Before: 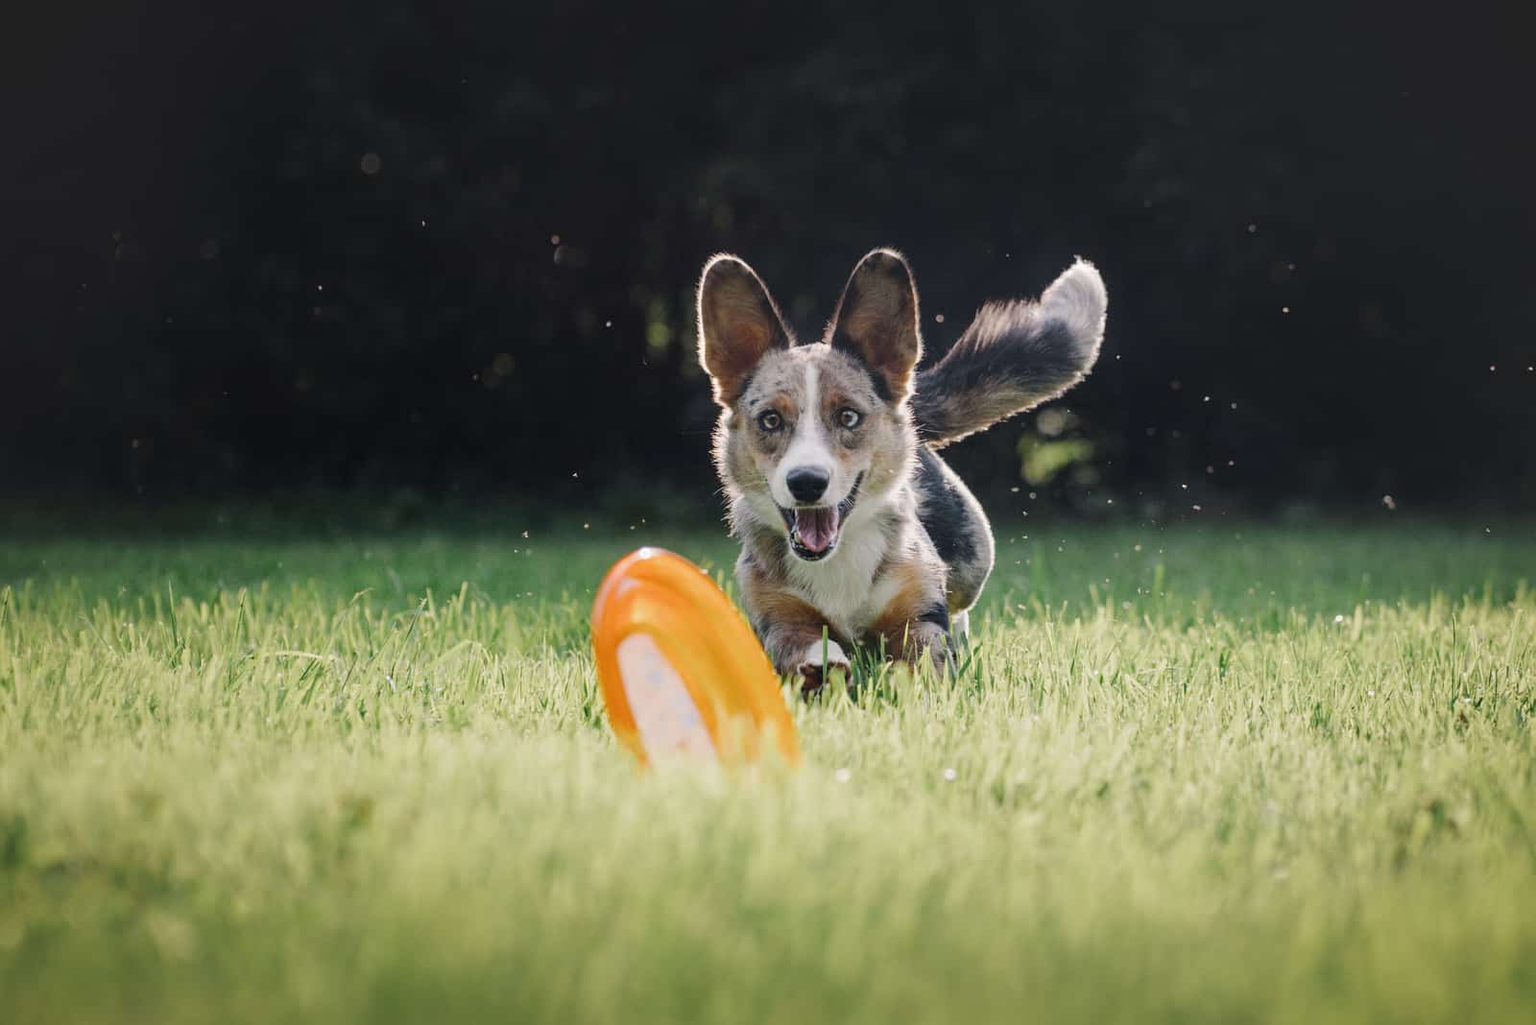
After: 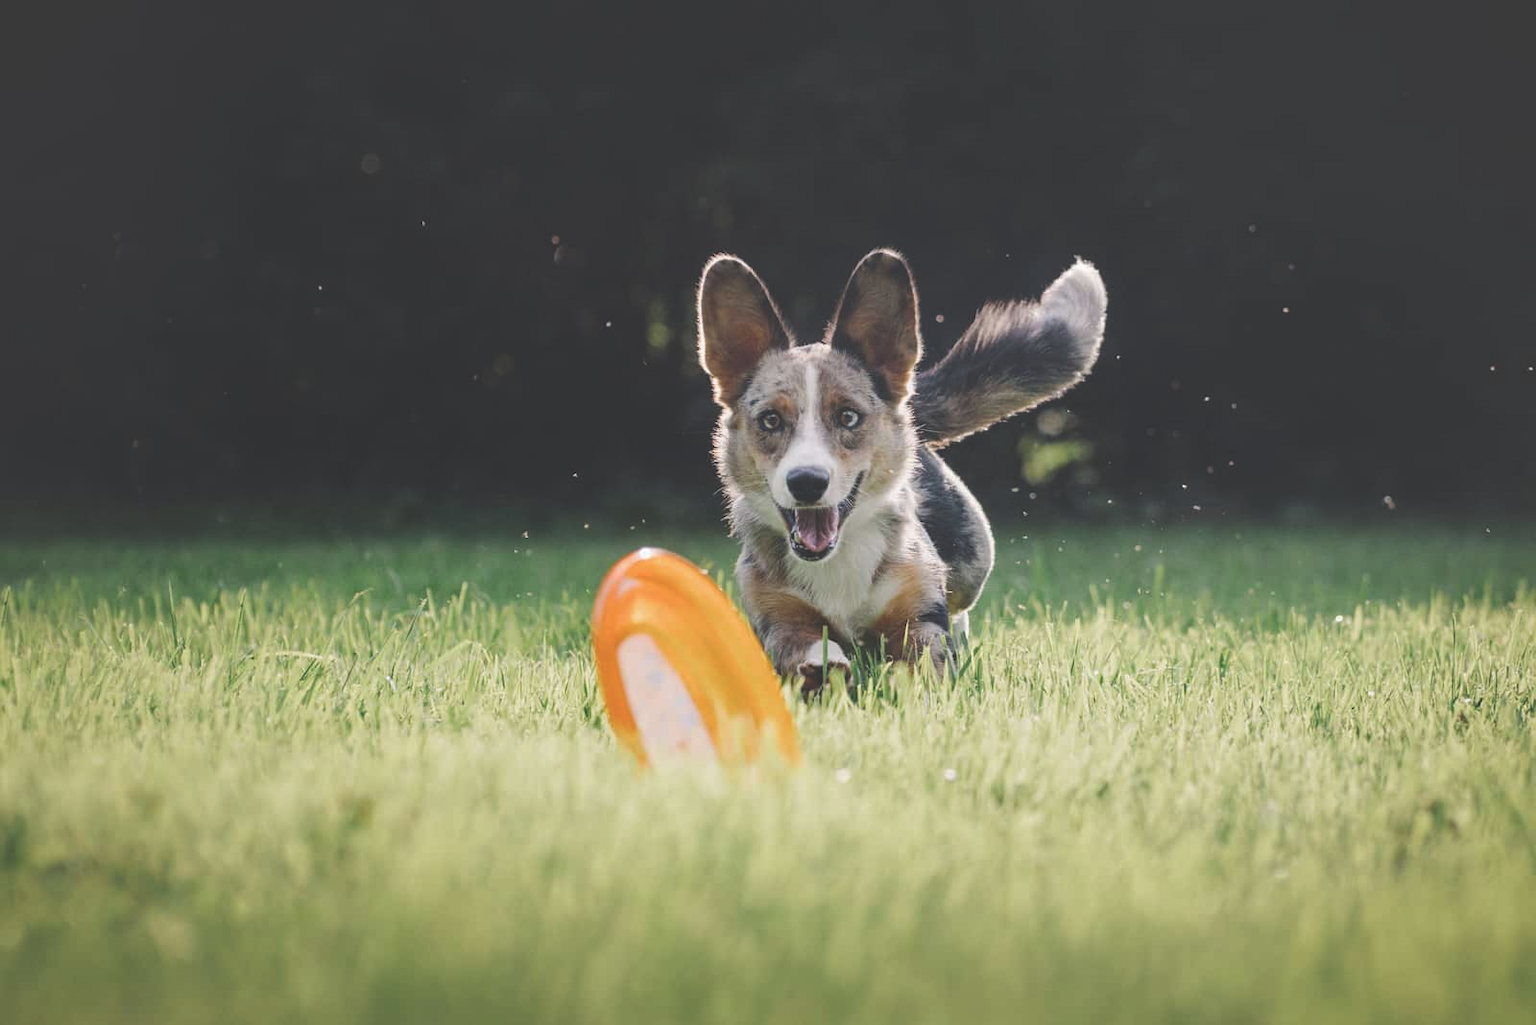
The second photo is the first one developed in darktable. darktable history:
tone equalizer: on, module defaults
exposure: black level correction -0.028, compensate highlight preservation false
